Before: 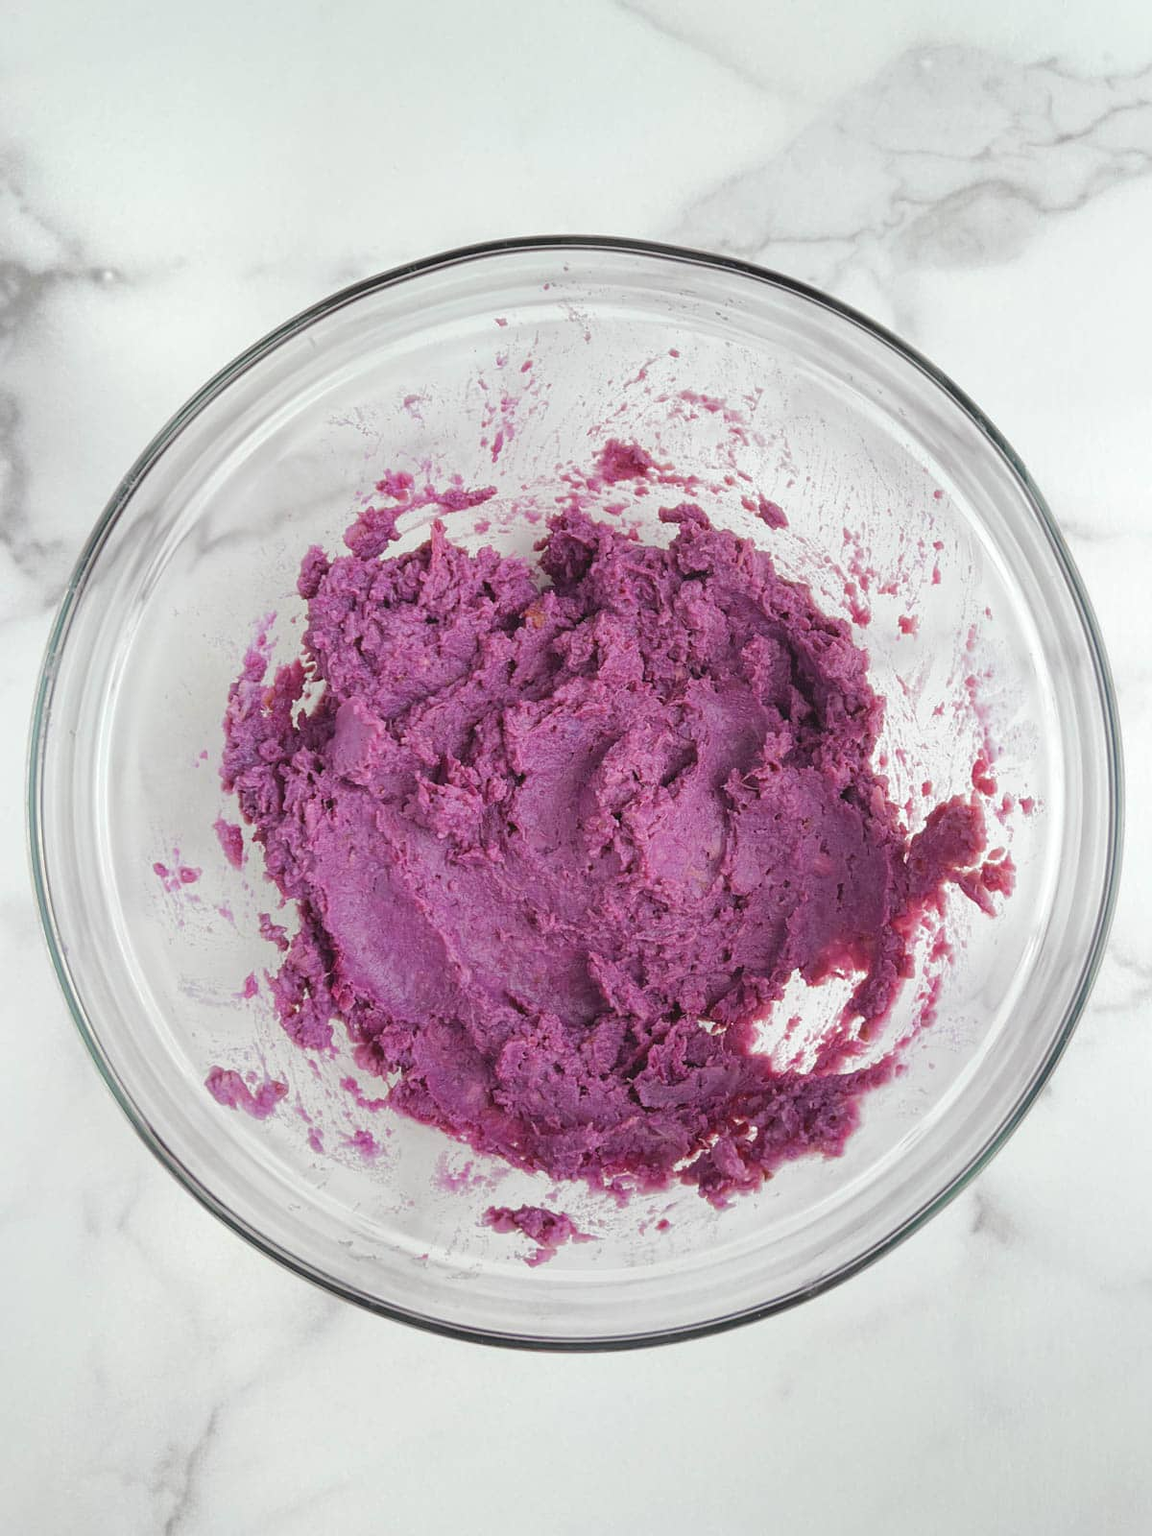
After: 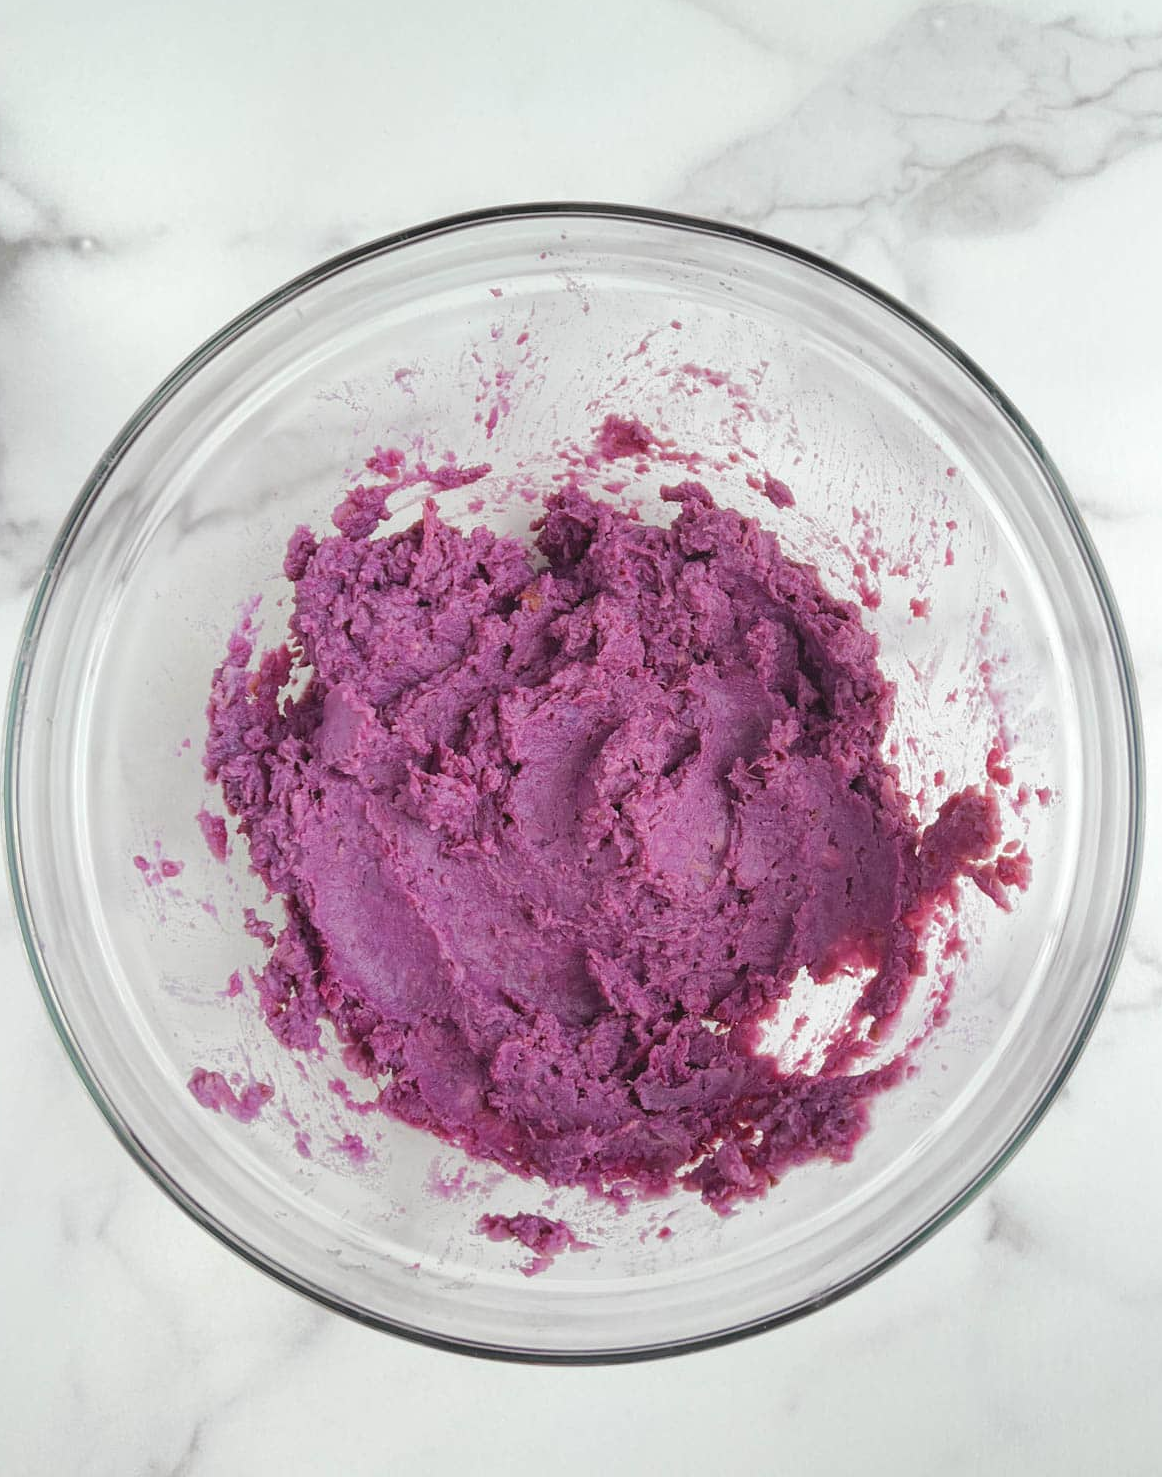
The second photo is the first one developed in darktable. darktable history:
crop: left 2.236%, top 2.747%, right 0.903%, bottom 4.933%
